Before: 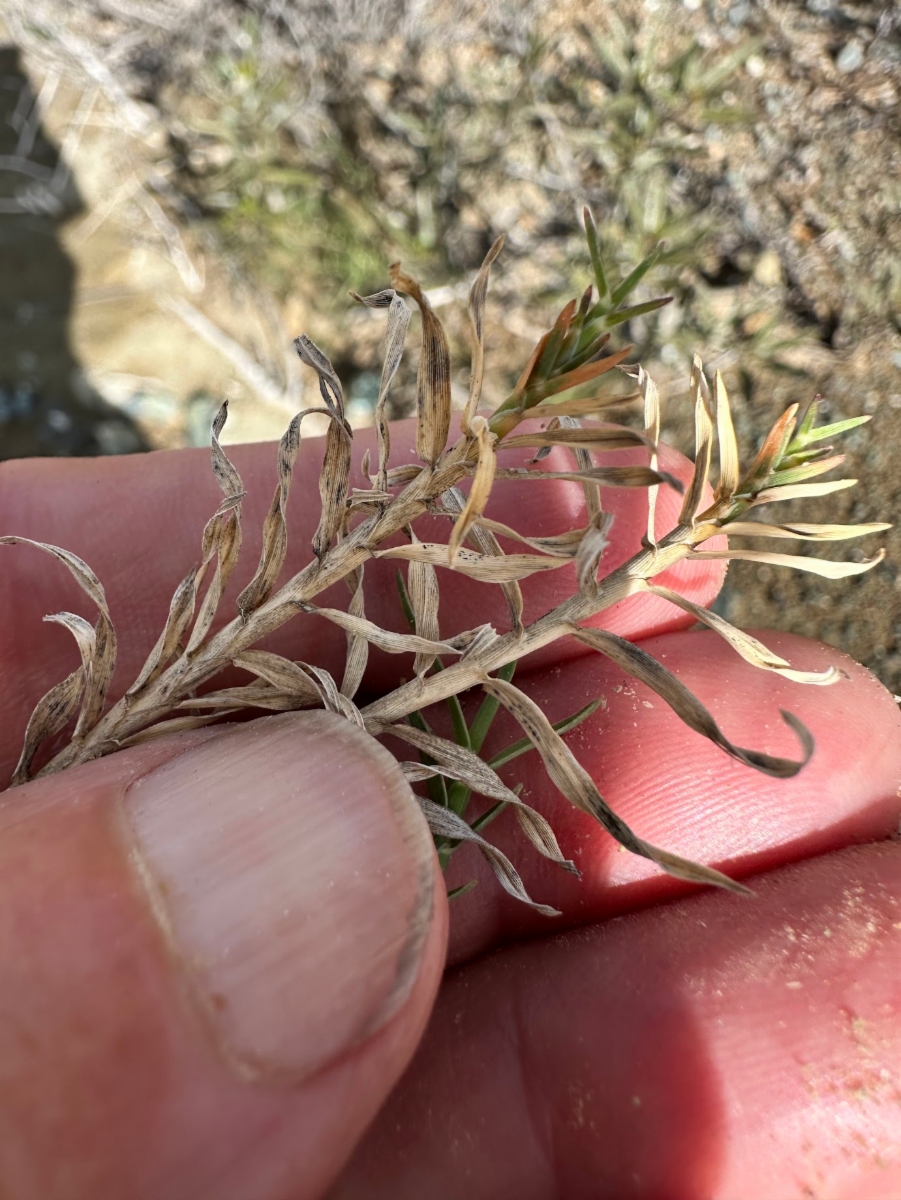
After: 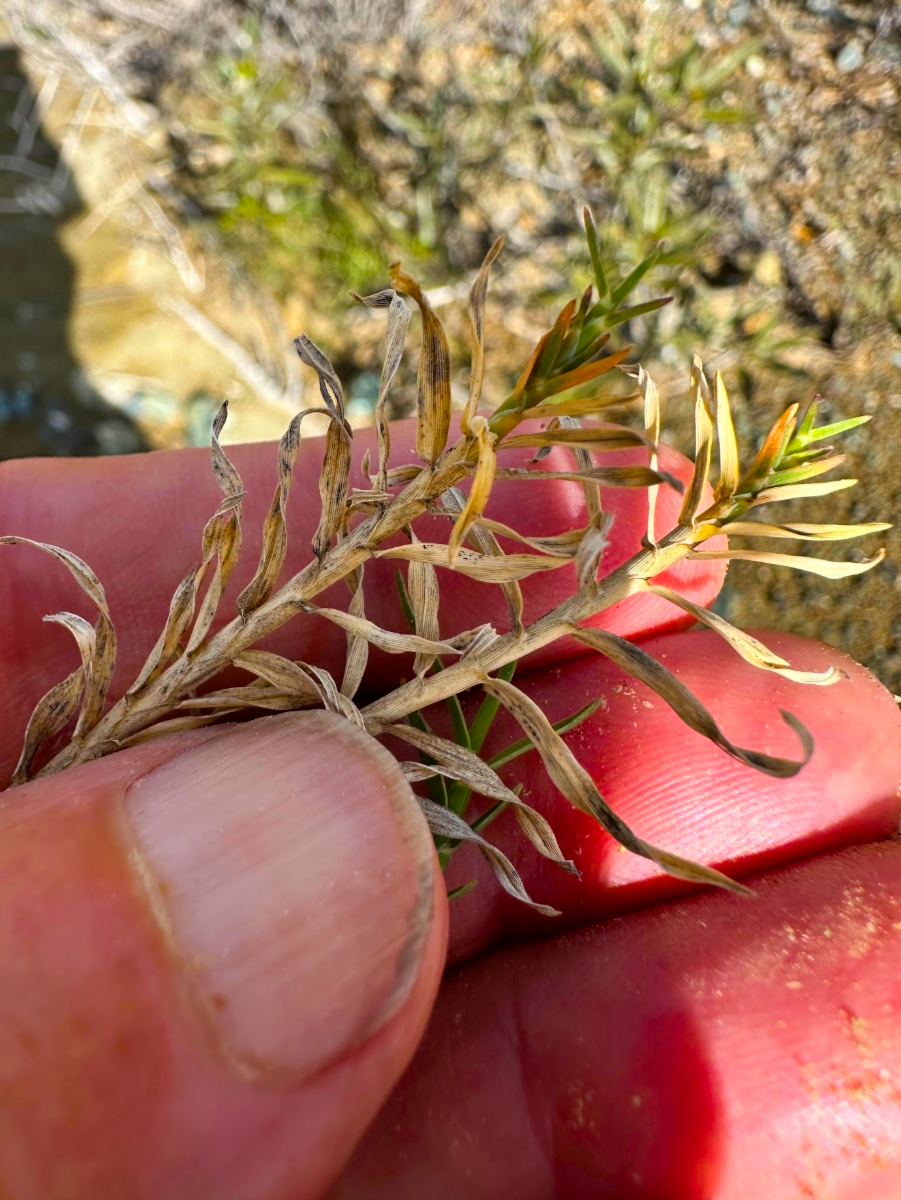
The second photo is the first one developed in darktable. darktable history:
color balance rgb: linear chroma grading › global chroma 42.042%, perceptual saturation grading › global saturation 19.419%
